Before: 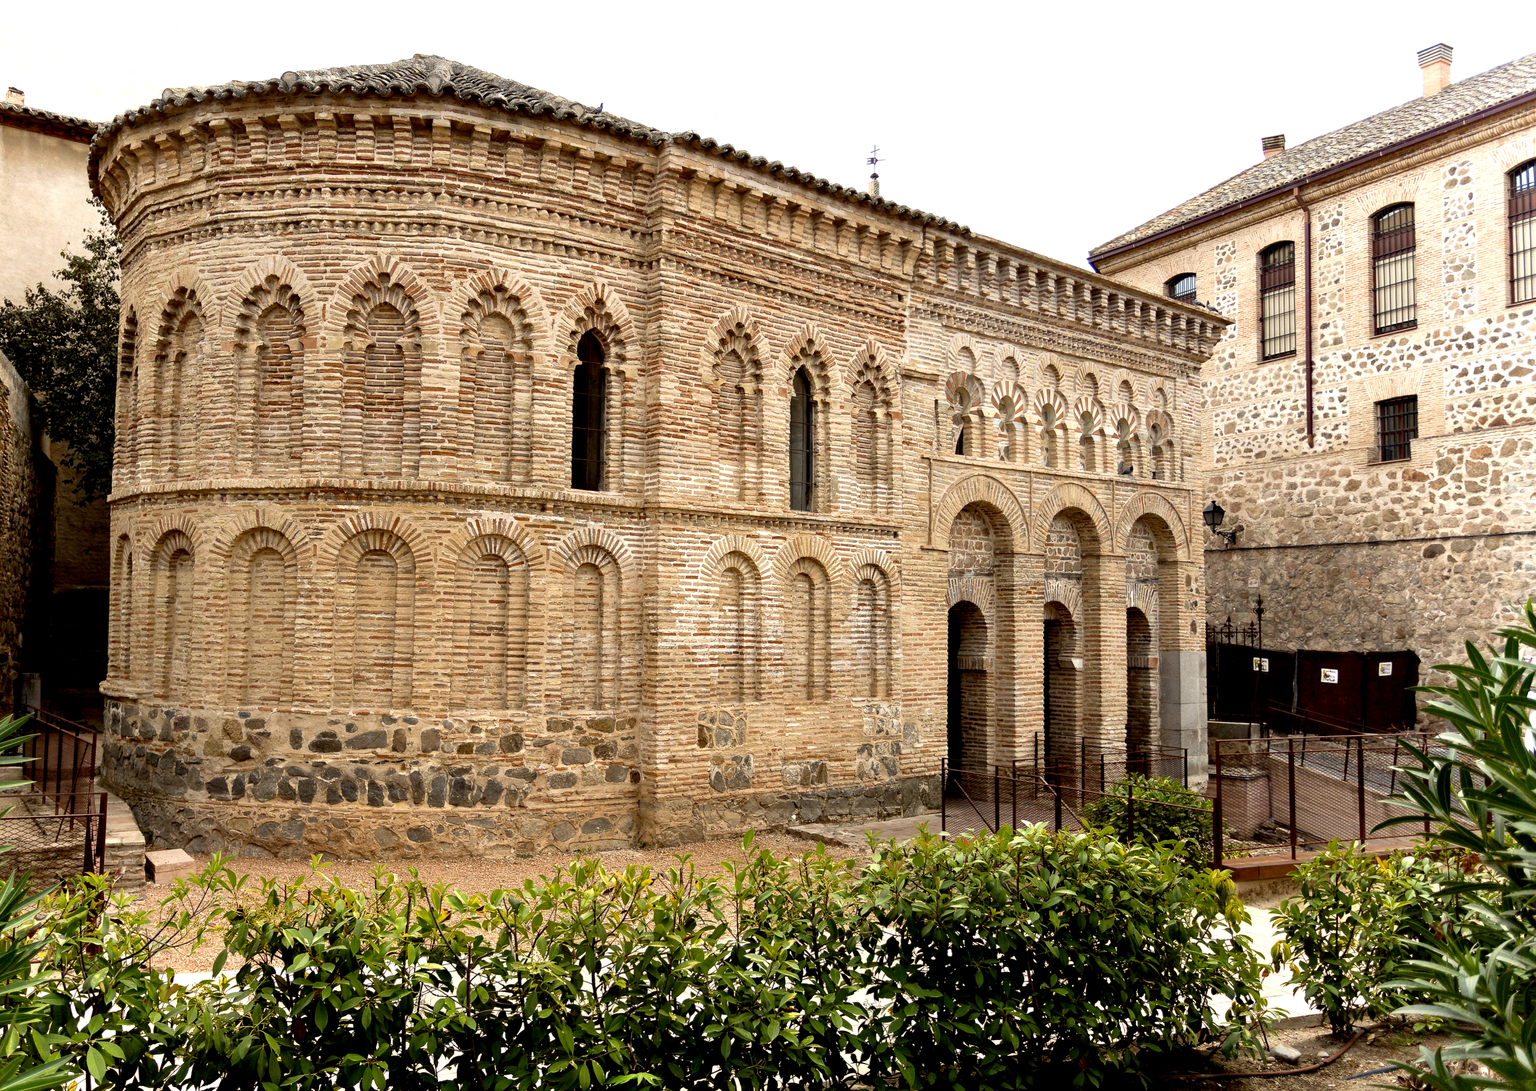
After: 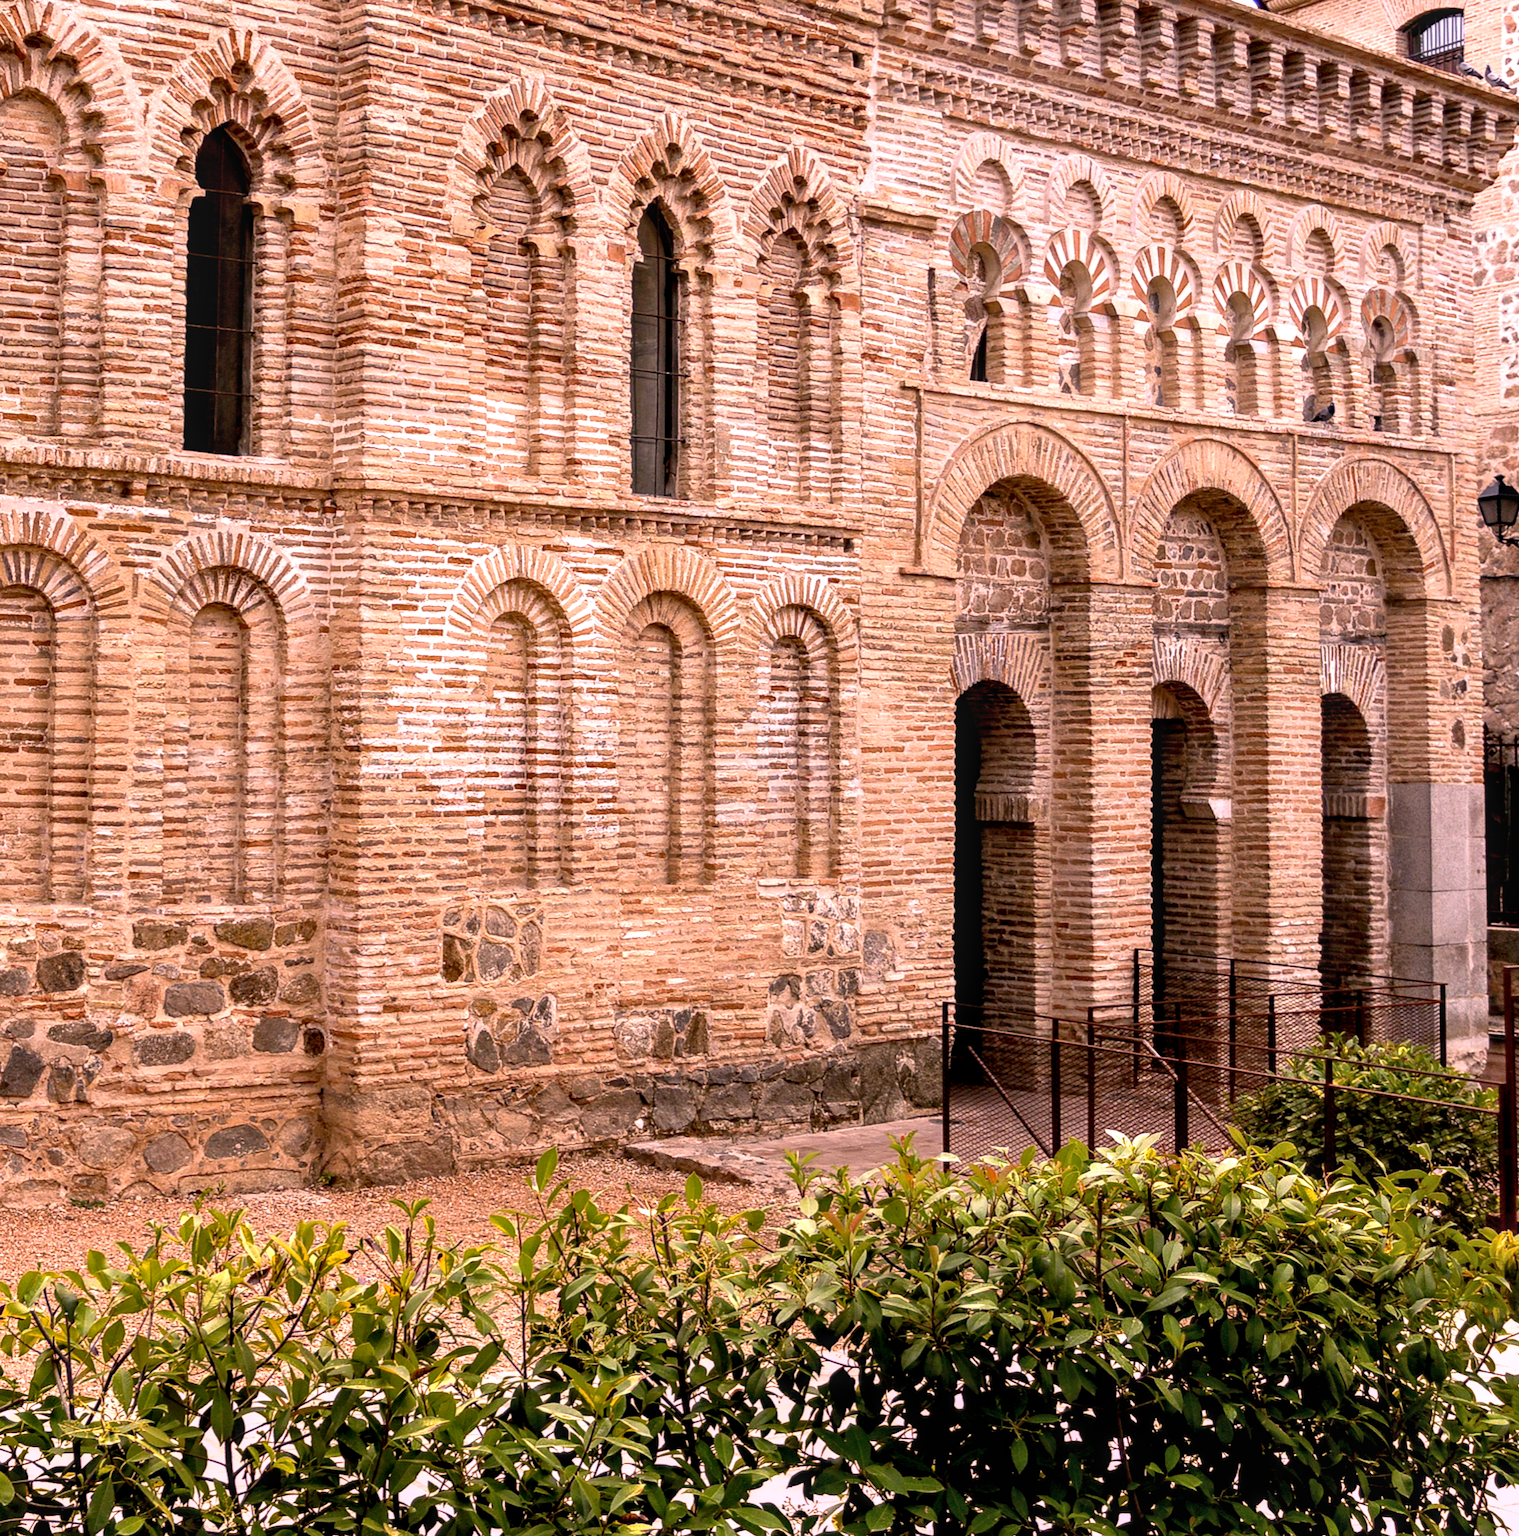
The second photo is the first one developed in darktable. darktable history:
crop: left 31.379%, top 24.658%, right 20.326%, bottom 6.628%
local contrast: on, module defaults
white balance: red 1.188, blue 1.11
